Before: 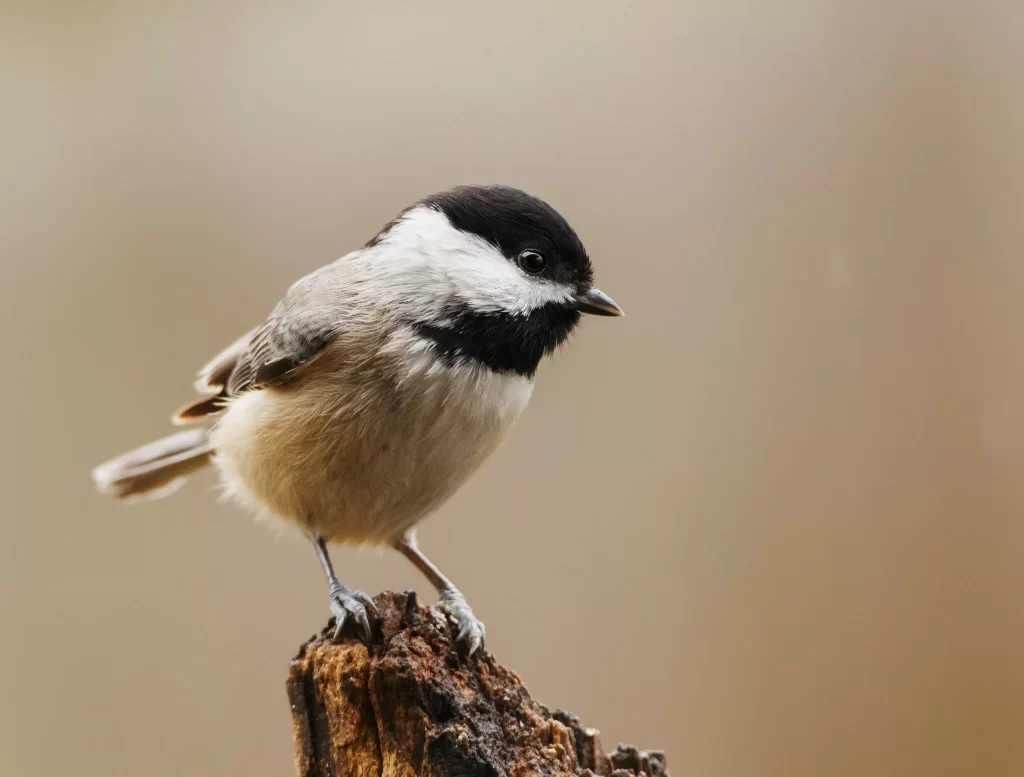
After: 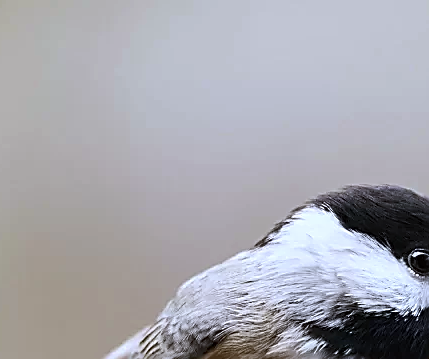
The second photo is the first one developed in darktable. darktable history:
white balance: red 0.954, blue 1.079
crop and rotate: left 10.817%, top 0.062%, right 47.194%, bottom 53.626%
sharpen: radius 1.685, amount 1.294
contrast brightness saturation: contrast 0.08, saturation 0.02
color calibration: illuminant as shot in camera, x 0.358, y 0.373, temperature 4628.91 K
color zones: curves: ch0 [(0.068, 0.464) (0.25, 0.5) (0.48, 0.508) (0.75, 0.536) (0.886, 0.476) (0.967, 0.456)]; ch1 [(0.066, 0.456) (0.25, 0.5) (0.616, 0.508) (0.746, 0.56) (0.934, 0.444)]
